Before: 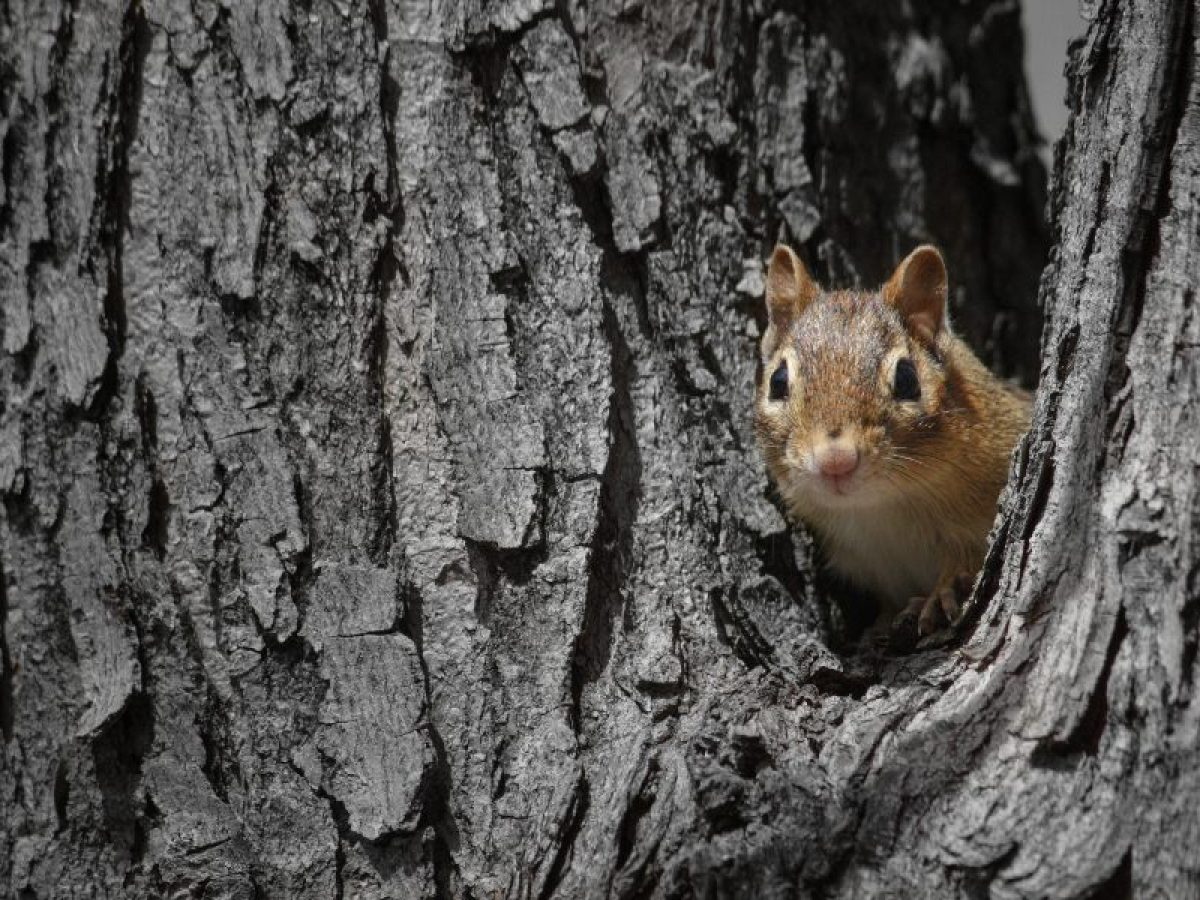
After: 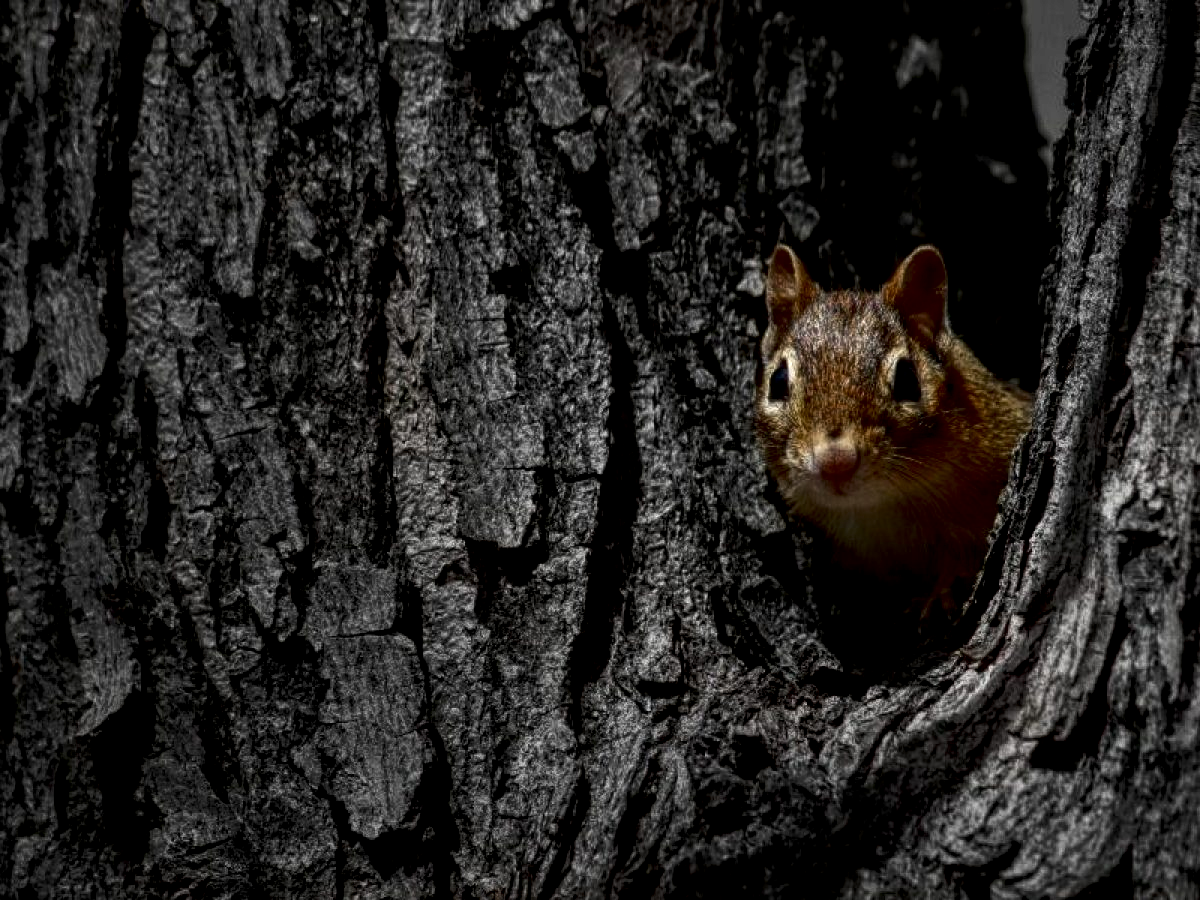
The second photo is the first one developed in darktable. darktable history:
local contrast: highlights 100%, shadows 100%, detail 200%, midtone range 0.2
contrast brightness saturation: contrast 0.09, brightness -0.59, saturation 0.17
